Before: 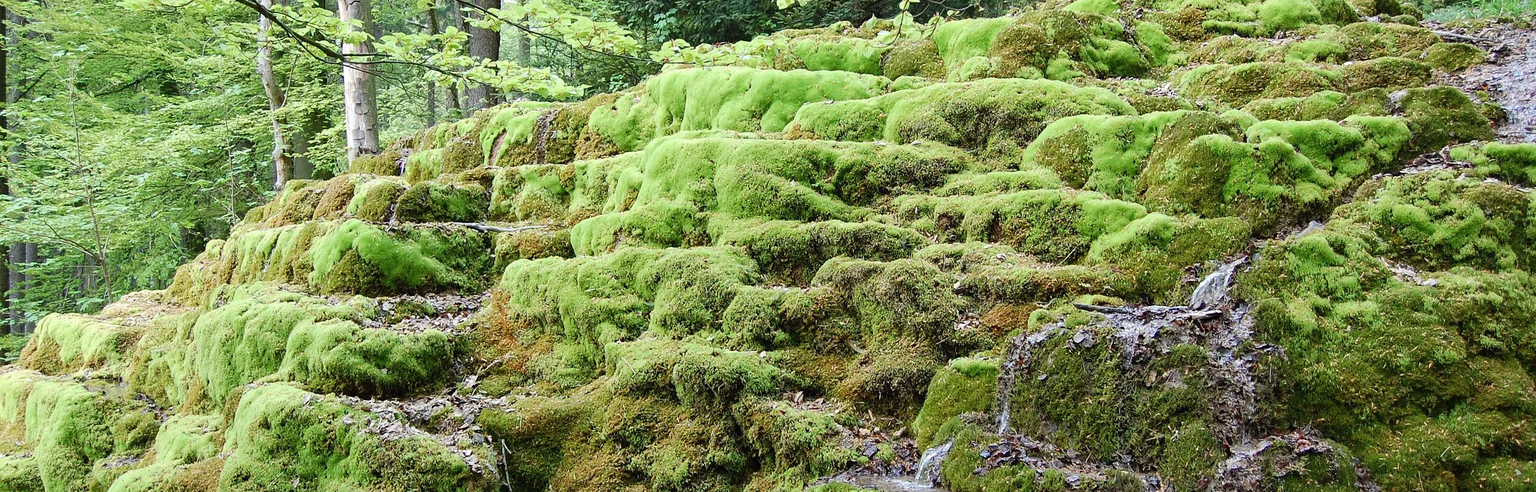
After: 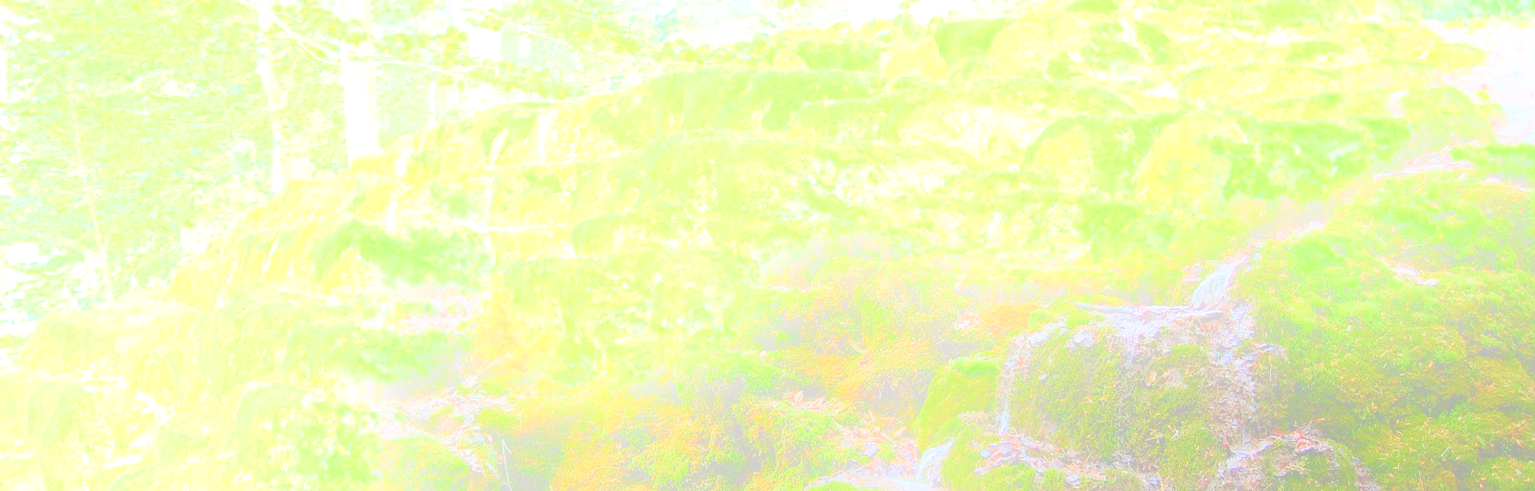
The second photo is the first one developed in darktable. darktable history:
bloom: size 25%, threshold 5%, strength 90%
contrast brightness saturation: contrast -0.19, saturation 0.19
